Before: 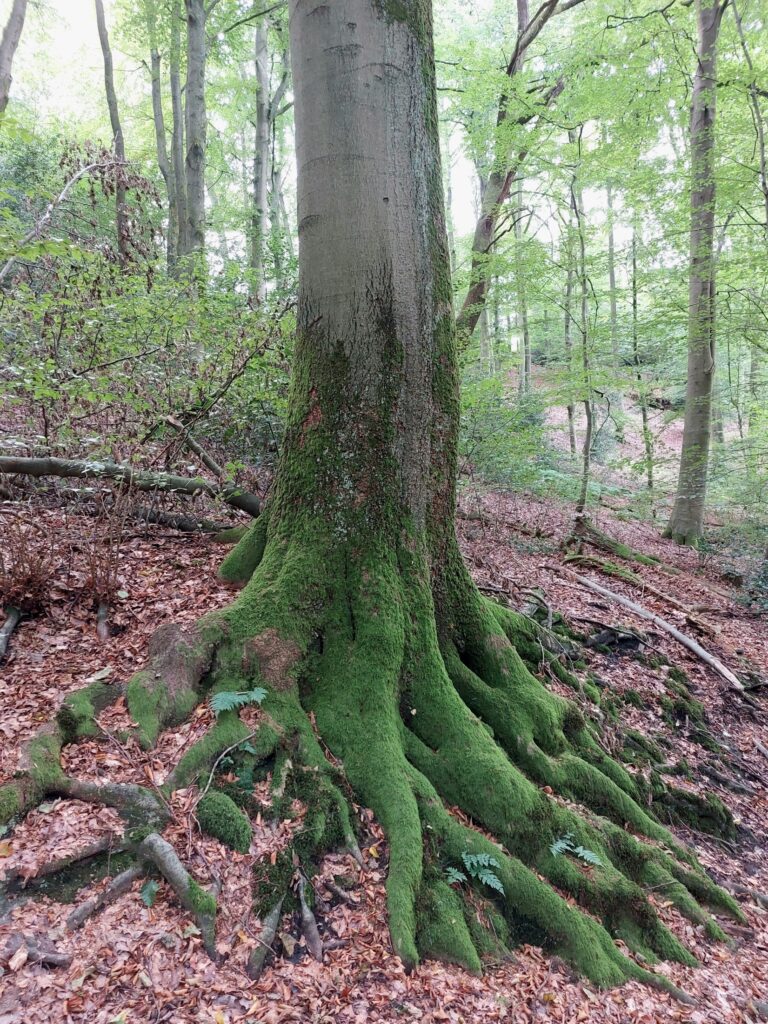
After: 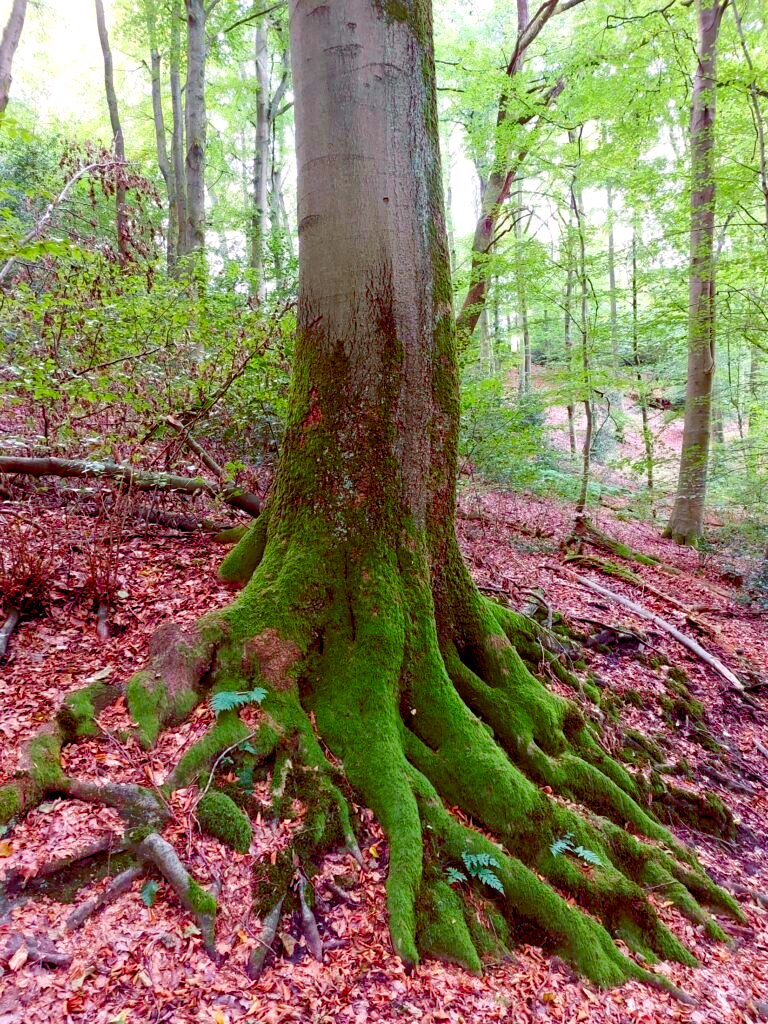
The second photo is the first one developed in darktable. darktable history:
contrast brightness saturation: contrast 0.094, saturation 0.267
color balance rgb: global offset › luminance -0.216%, global offset › chroma 0.273%, perceptual saturation grading › global saturation 45.844%, perceptual saturation grading › highlights -50.128%, perceptual saturation grading › shadows 31.193%, global vibrance 35.8%, contrast 9.48%
